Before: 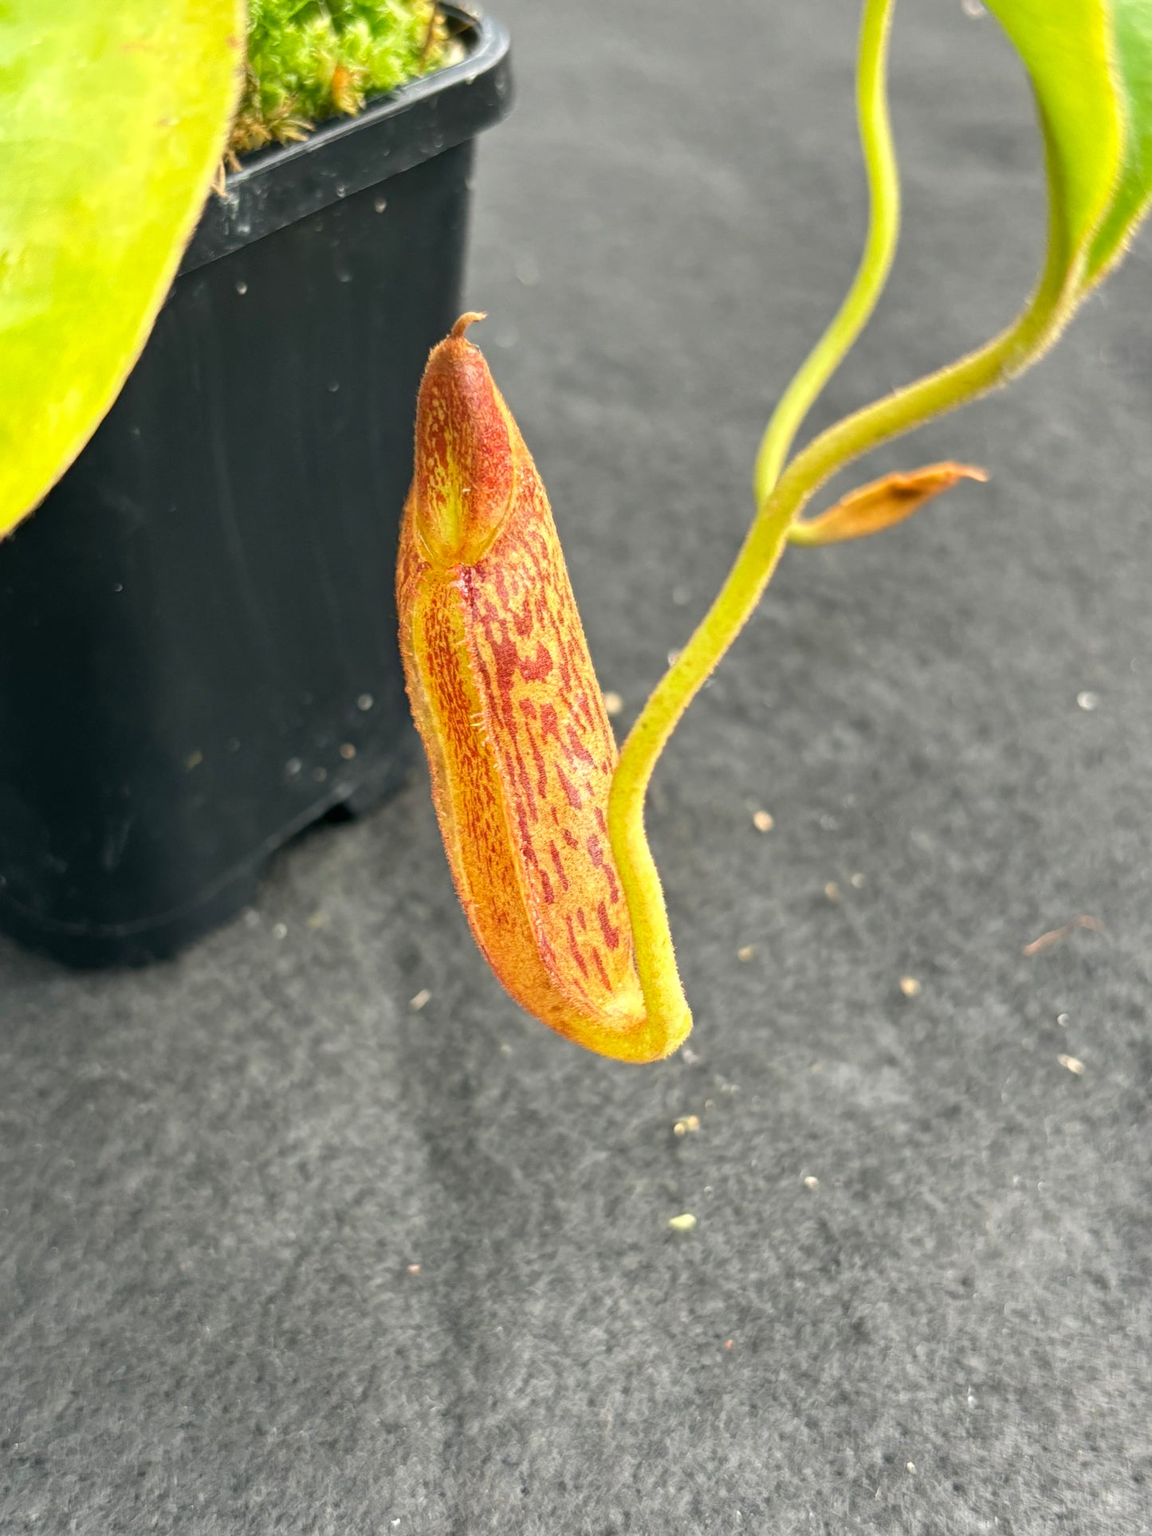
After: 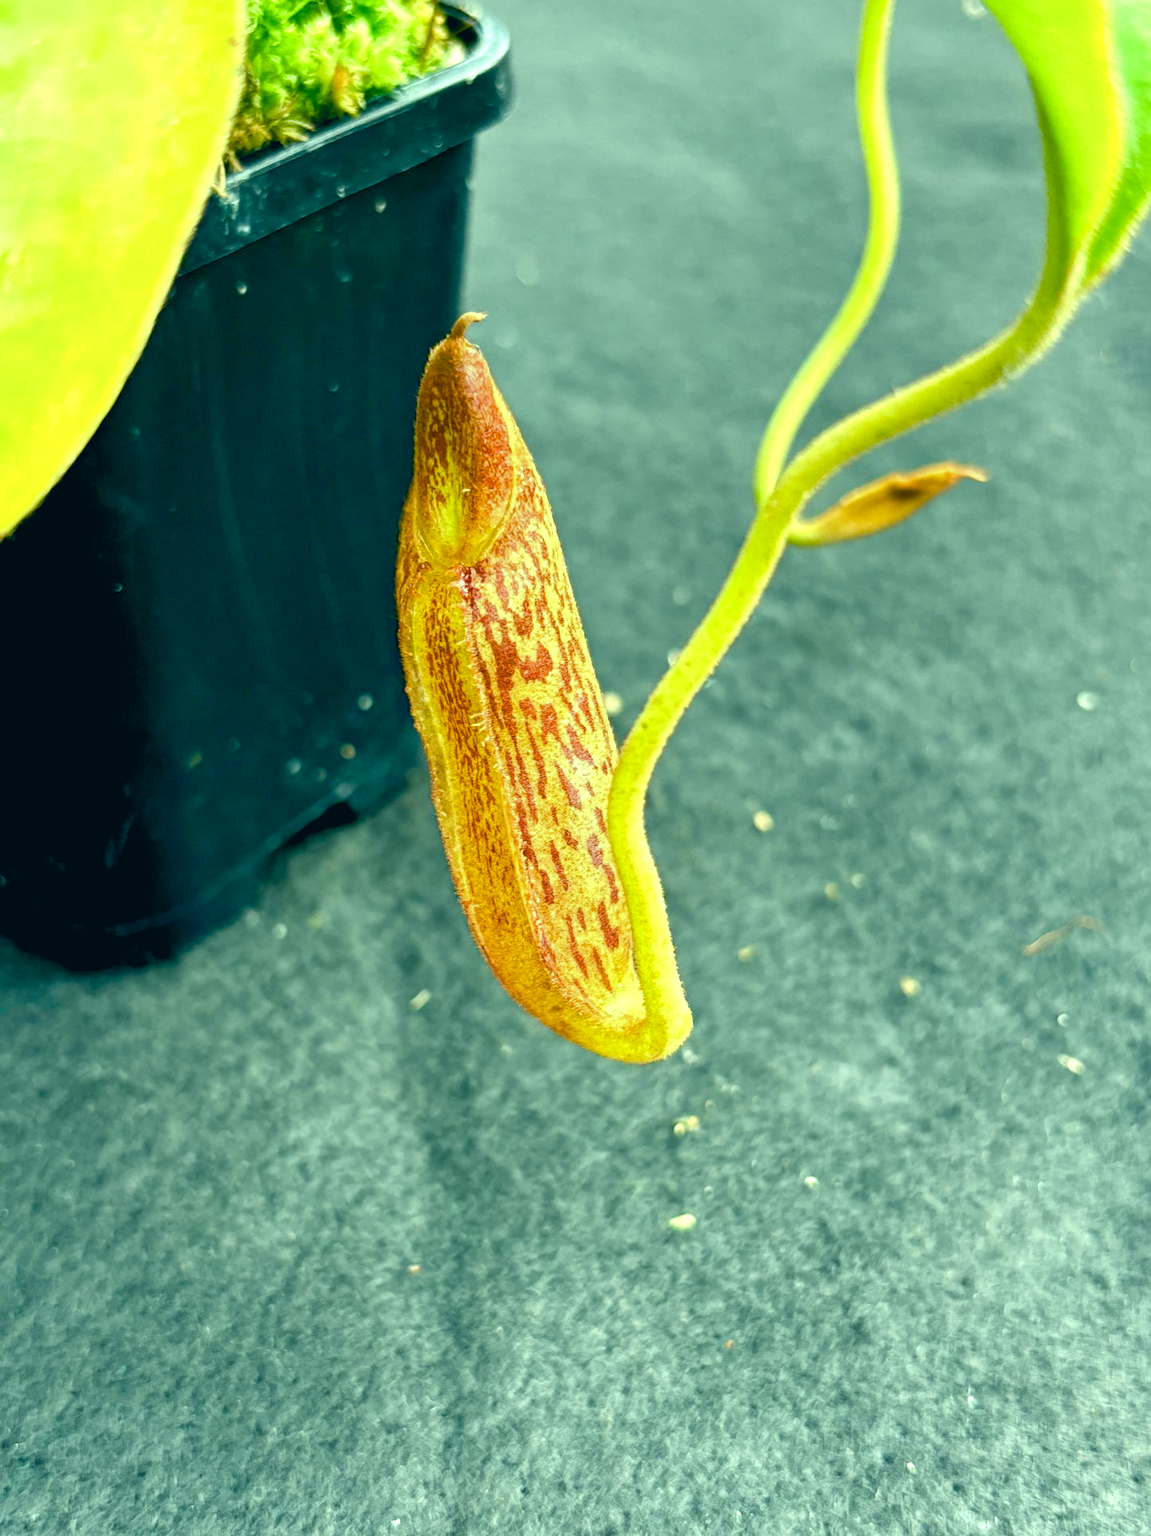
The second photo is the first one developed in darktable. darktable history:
color zones: curves: ch0 [(0.25, 0.5) (0.463, 0.627) (0.484, 0.637) (0.75, 0.5)]
color correction: highlights a* -20.08, highlights b* 9.8, shadows a* -20.4, shadows b* -10.76
exposure: exposure 0 EV, compensate highlight preservation false
color balance rgb: shadows lift › luminance -9.41%, highlights gain › luminance 17.6%, global offset › luminance -1.45%, perceptual saturation grading › highlights -17.77%, perceptual saturation grading › mid-tones 33.1%, perceptual saturation grading › shadows 50.52%, global vibrance 24.22%
tone equalizer: on, module defaults
